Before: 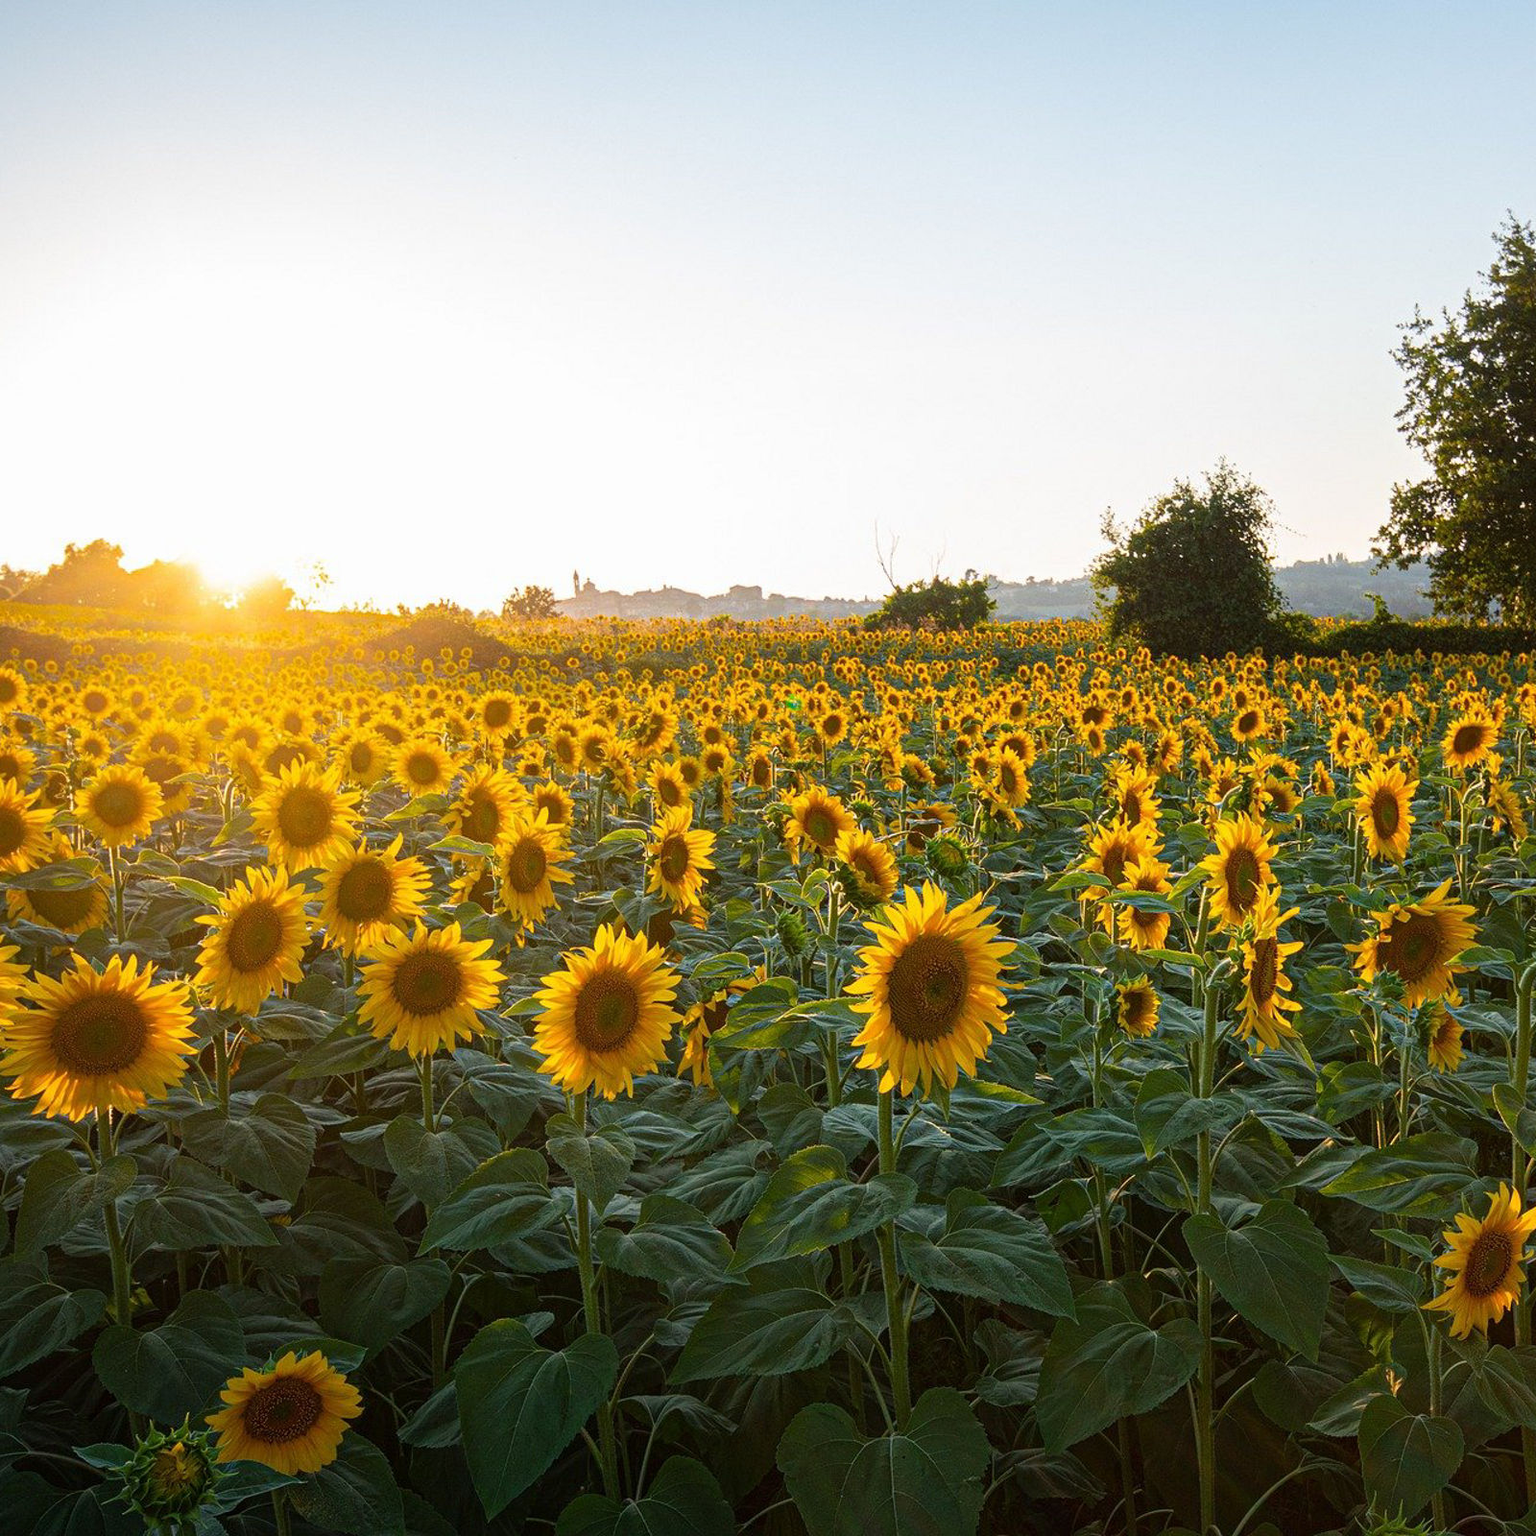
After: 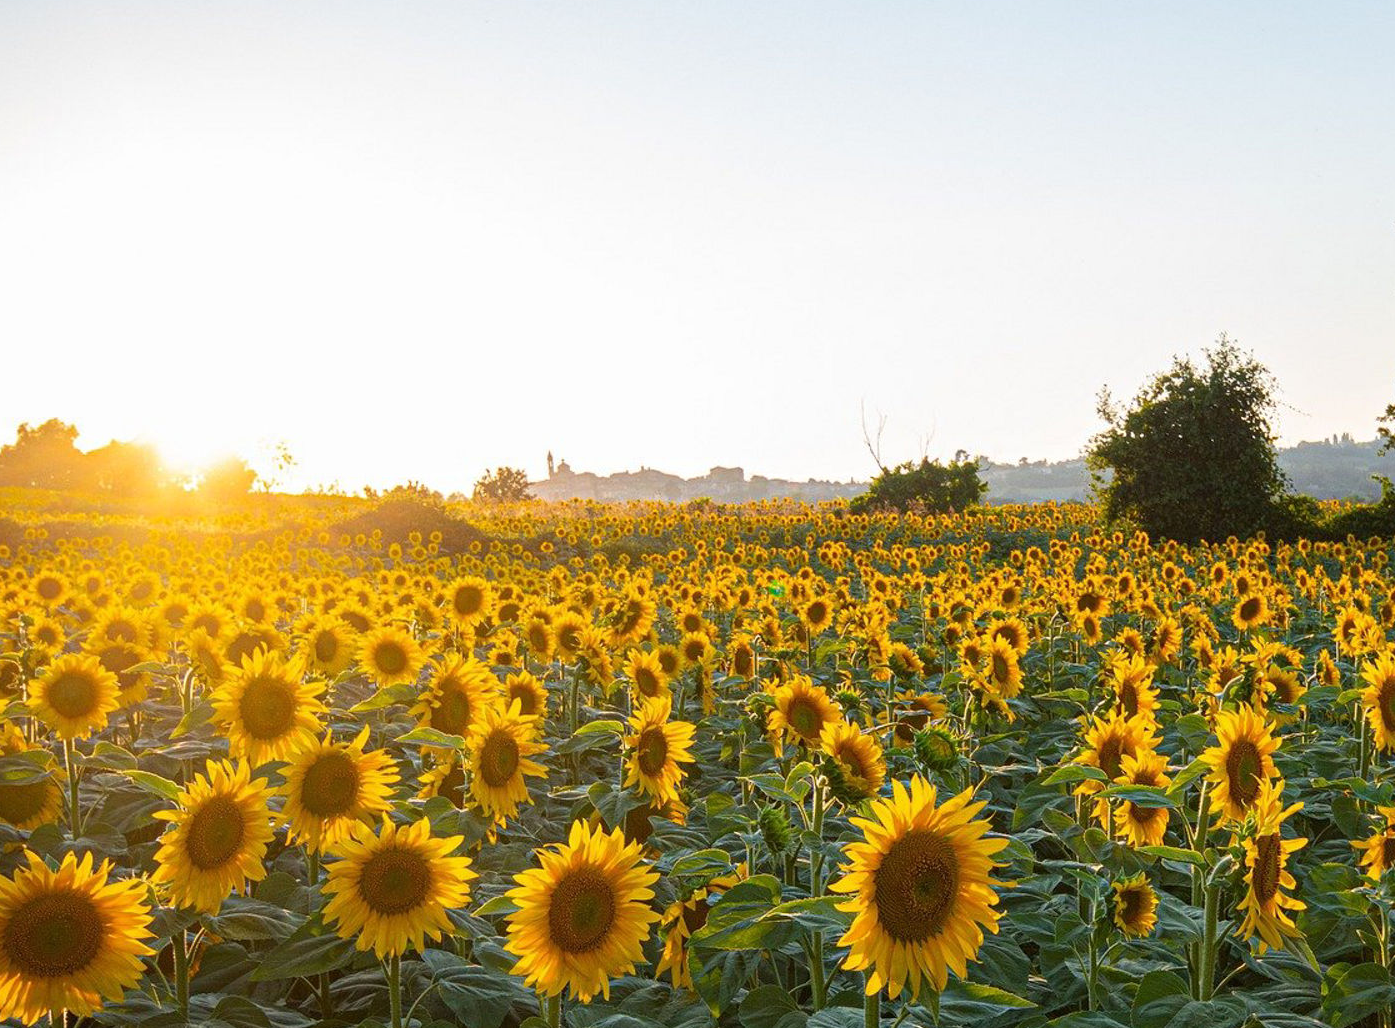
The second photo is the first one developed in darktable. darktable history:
crop: left 3.153%, top 8.97%, right 9.656%, bottom 26.752%
tone equalizer: mask exposure compensation -0.493 EV
